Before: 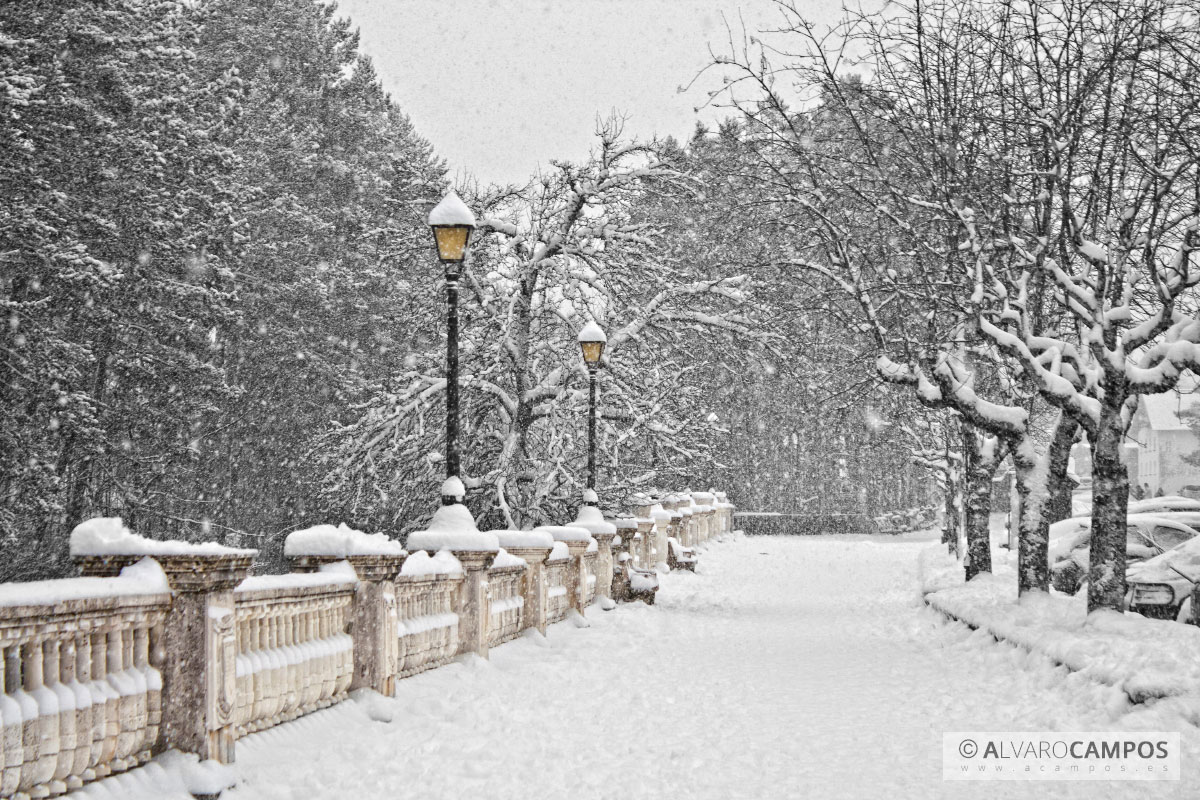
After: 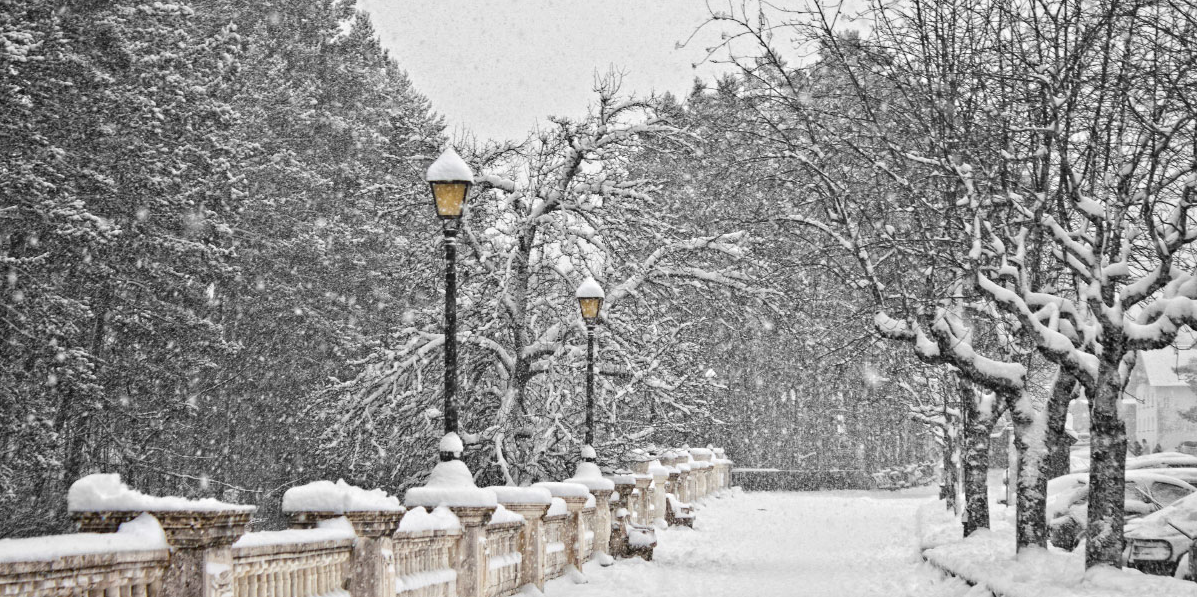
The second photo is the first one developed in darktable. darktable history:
crop: left 0.207%, top 5.553%, bottom 19.807%
